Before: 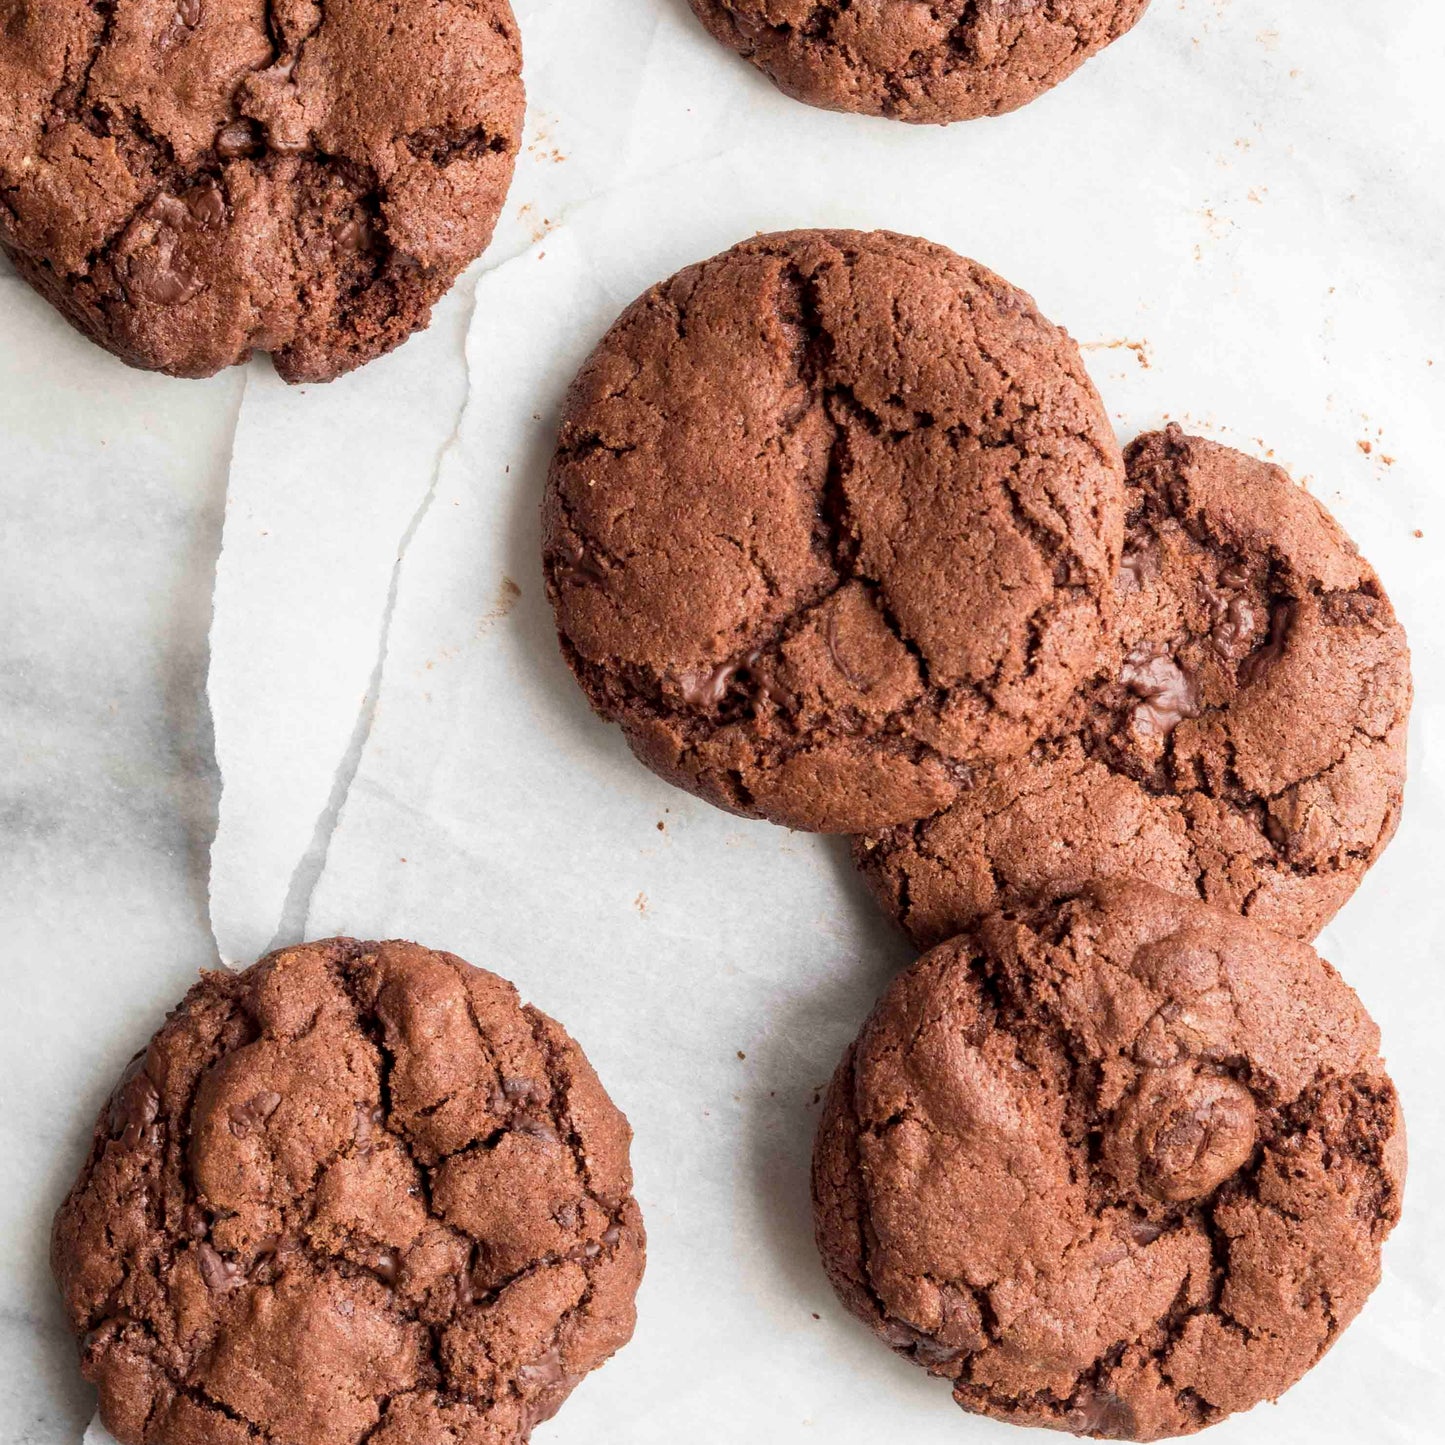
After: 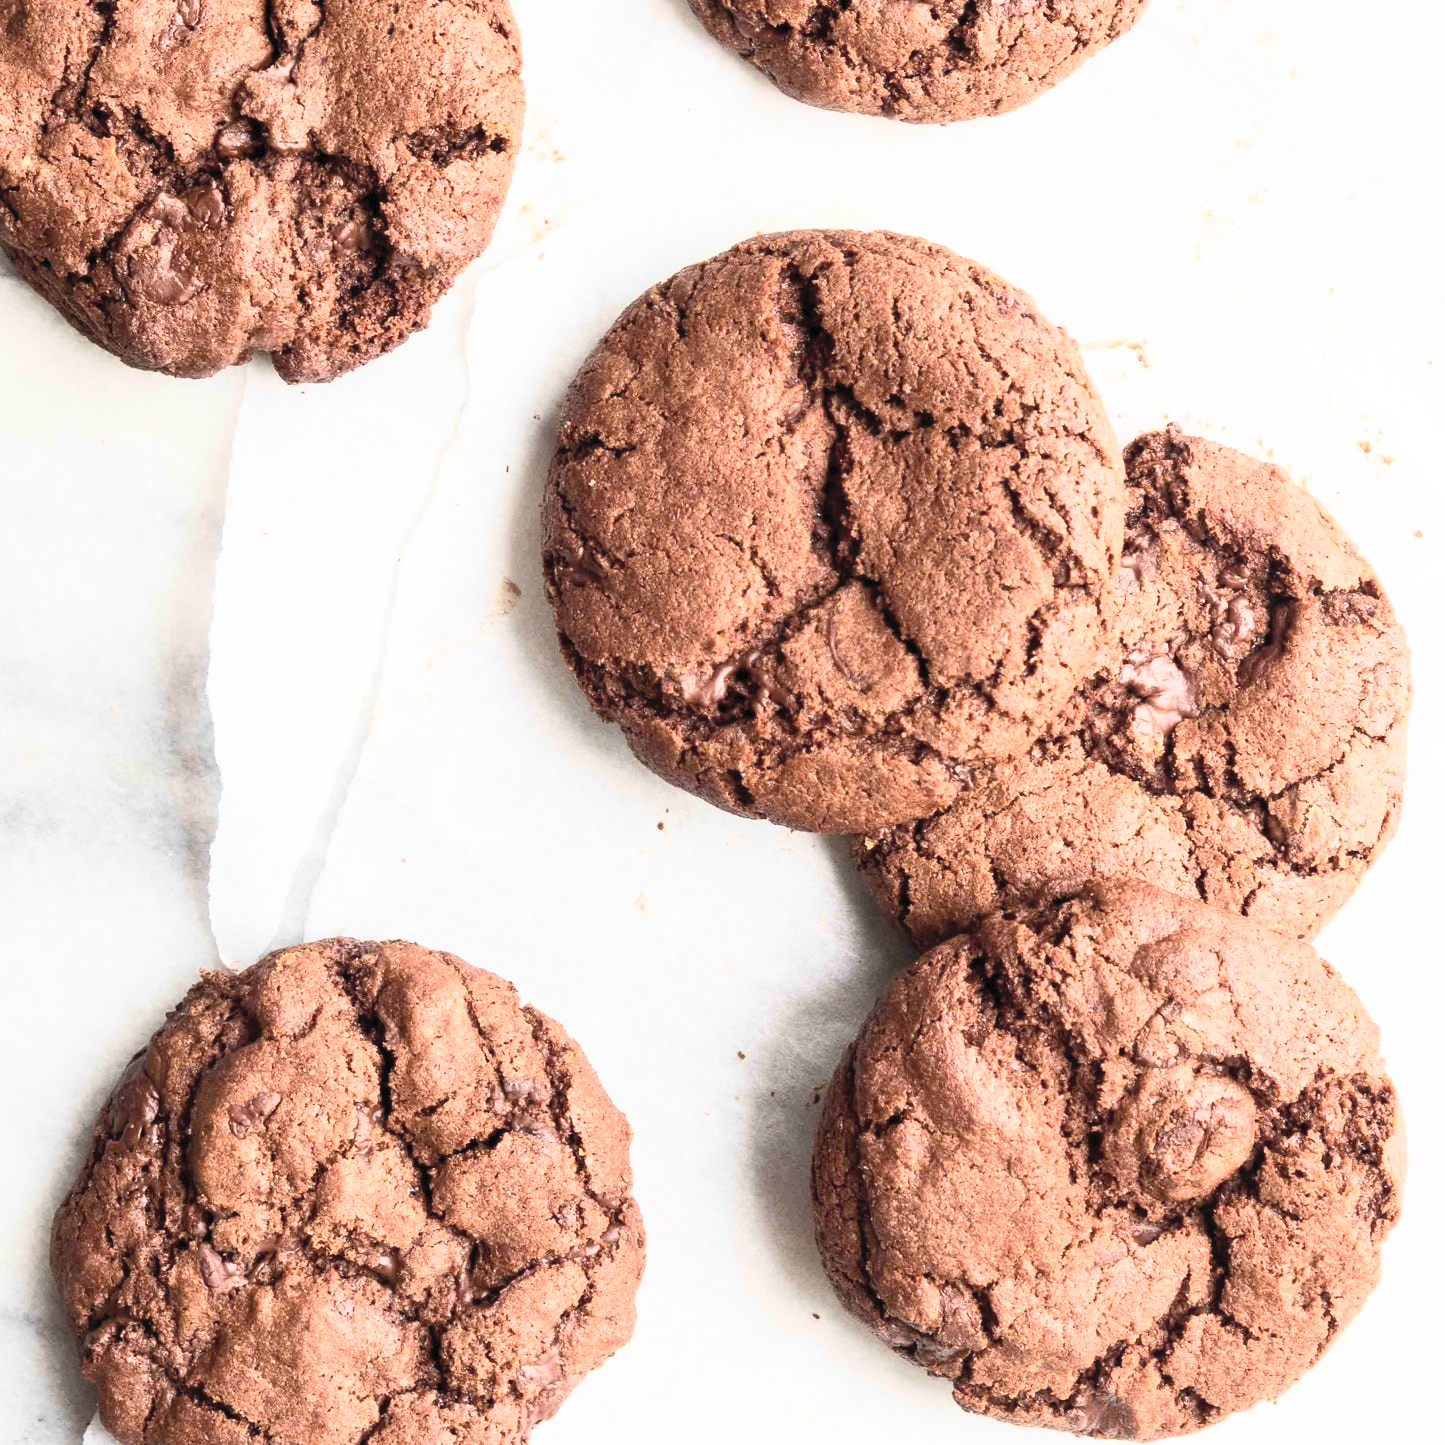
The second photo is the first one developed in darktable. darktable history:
contrast brightness saturation: contrast 0.393, brightness 0.521
